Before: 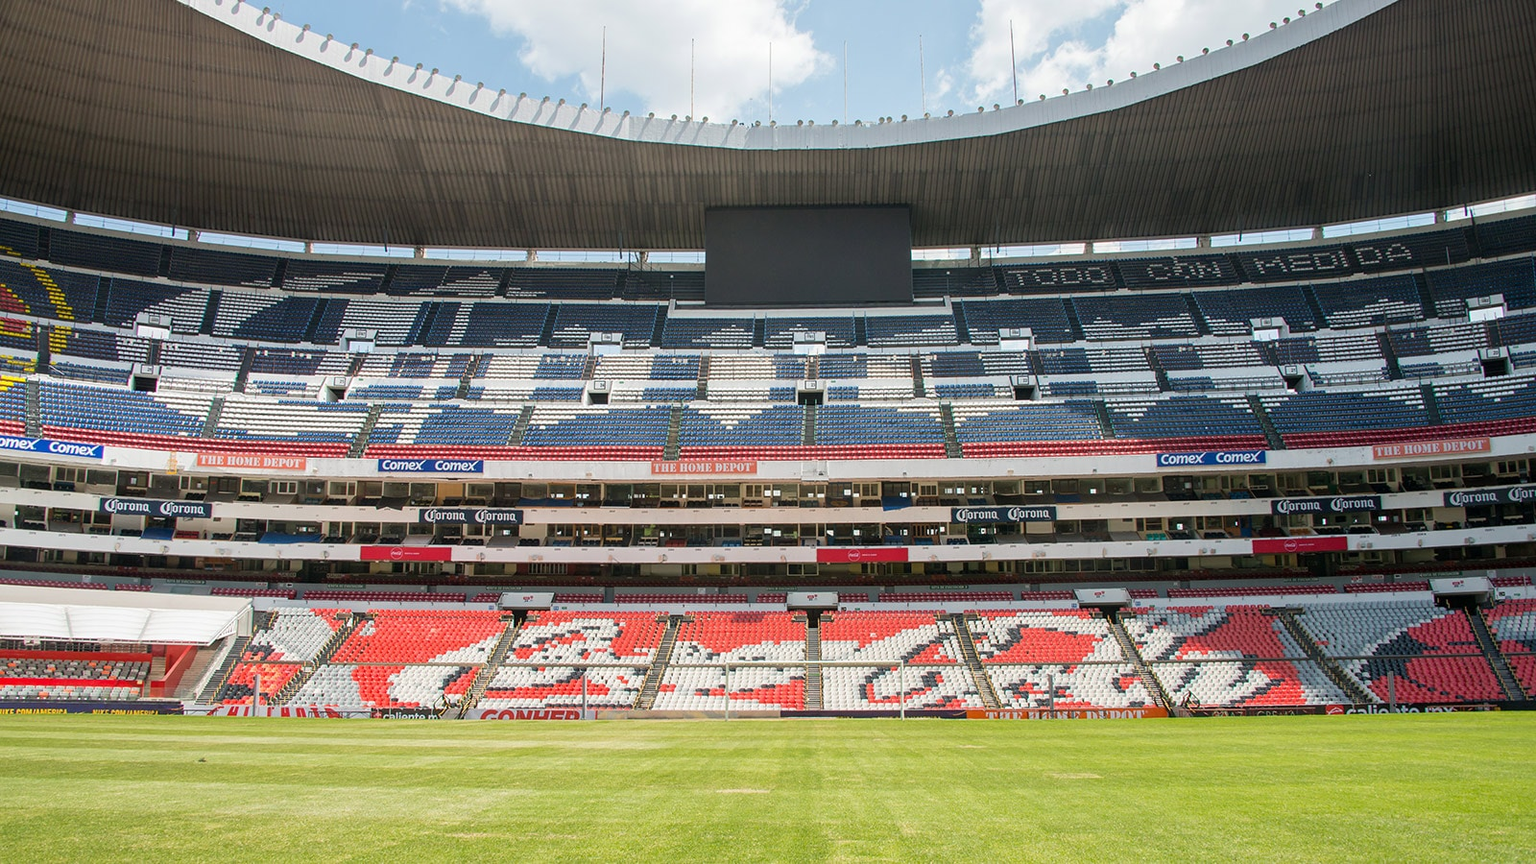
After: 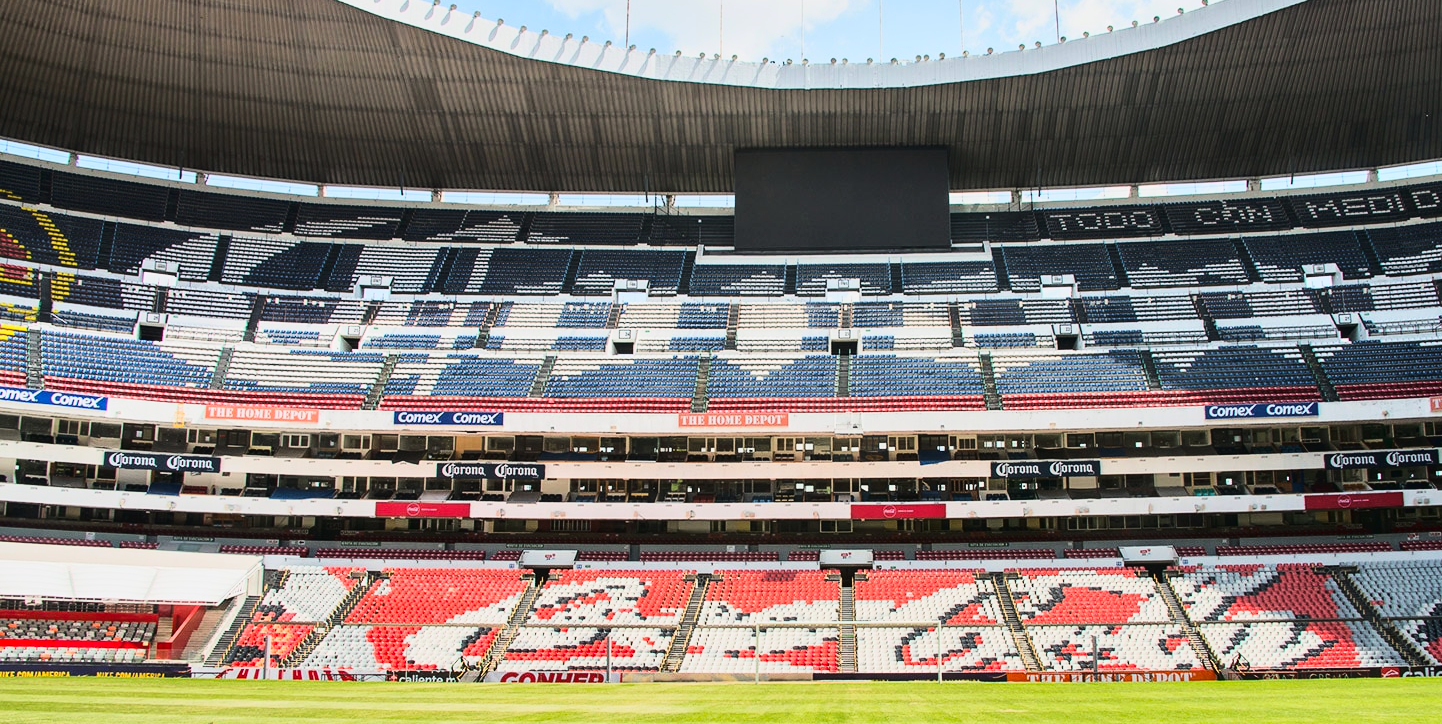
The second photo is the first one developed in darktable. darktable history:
crop: top 7.483%, right 9.849%, bottom 12.016%
shadows and highlights: soften with gaussian
tone curve: curves: ch0 [(0.003, 0.023) (0.071, 0.052) (0.249, 0.201) (0.466, 0.557) (0.625, 0.761) (0.783, 0.9) (0.994, 0.968)]; ch1 [(0, 0) (0.262, 0.227) (0.417, 0.386) (0.469, 0.467) (0.502, 0.498) (0.531, 0.521) (0.576, 0.586) (0.612, 0.634) (0.634, 0.68) (0.686, 0.728) (0.994, 0.987)]; ch2 [(0, 0) (0.262, 0.188) (0.385, 0.353) (0.427, 0.424) (0.495, 0.493) (0.518, 0.544) (0.55, 0.579) (0.595, 0.621) (0.644, 0.748) (1, 1)], color space Lab, linked channels, preserve colors none
